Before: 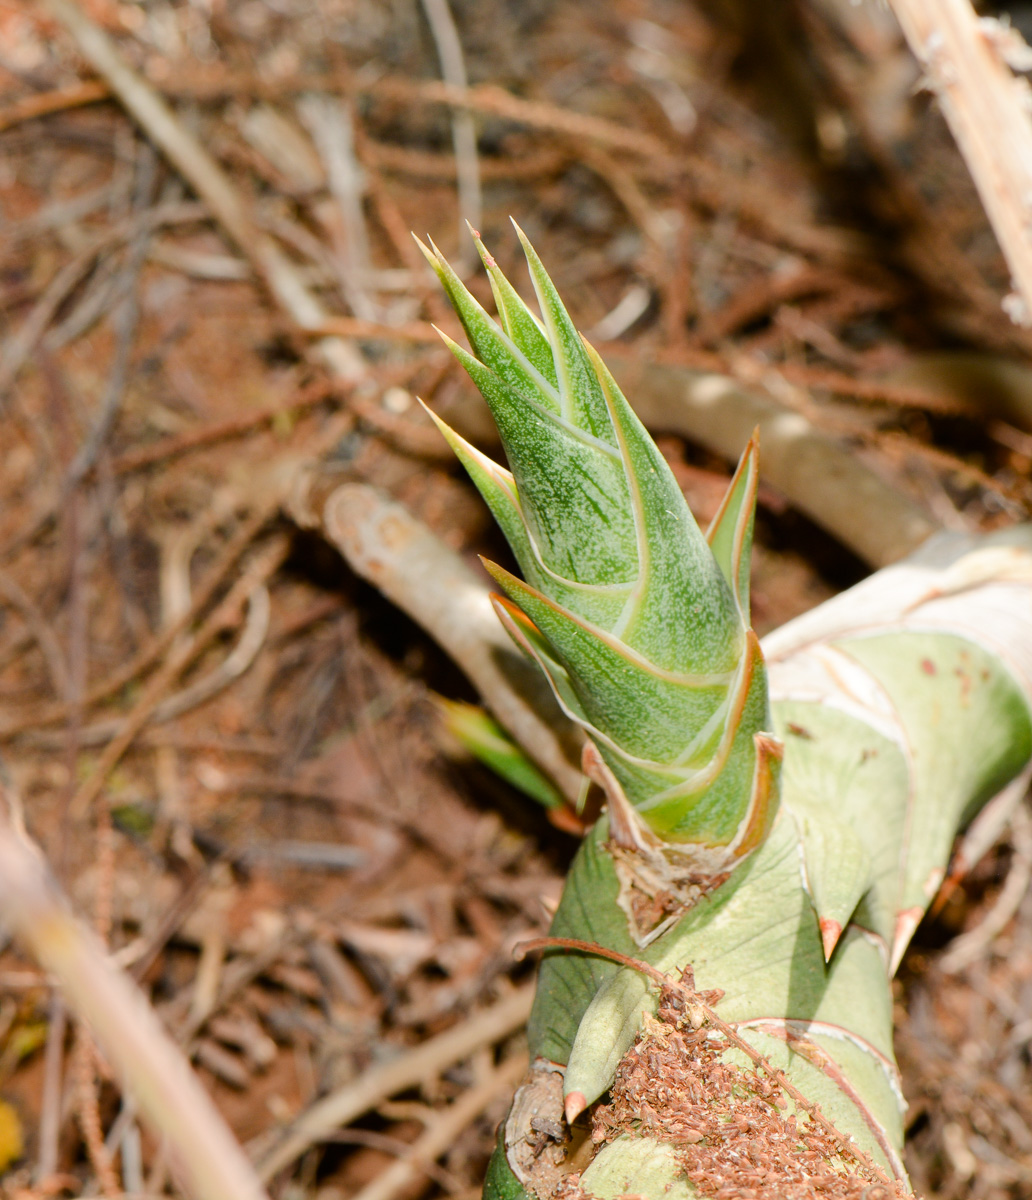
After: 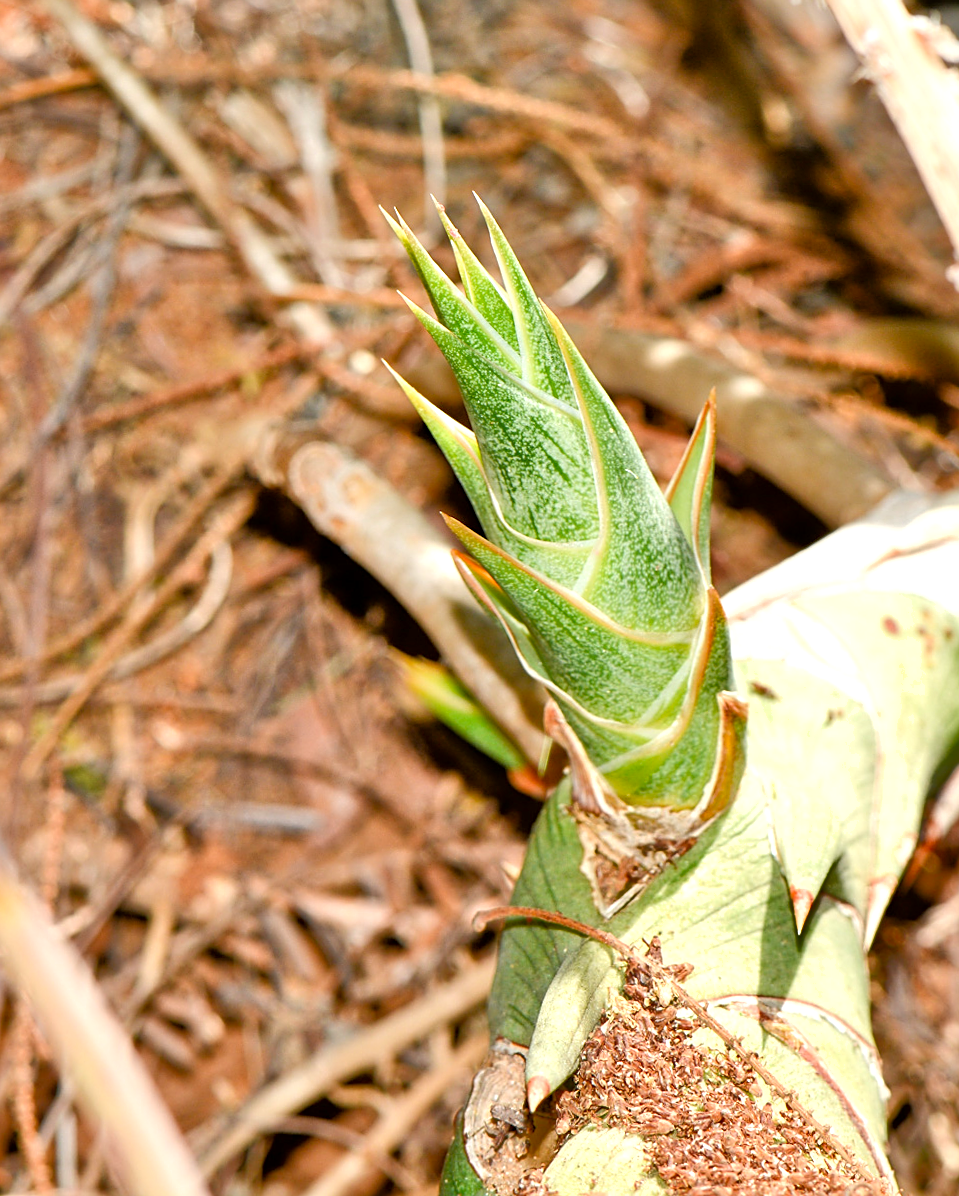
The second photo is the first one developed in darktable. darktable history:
exposure: black level correction 0.001, exposure 0.5 EV, compensate exposure bias true, compensate highlight preservation false
rotate and perspective: rotation 0.215°, lens shift (vertical) -0.139, crop left 0.069, crop right 0.939, crop top 0.002, crop bottom 0.996
tone equalizer: -7 EV 0.15 EV, -6 EV 0.6 EV, -5 EV 1.15 EV, -4 EV 1.33 EV, -3 EV 1.15 EV, -2 EV 0.6 EV, -1 EV 0.15 EV, mask exposure compensation -0.5 EV
sharpen: on, module defaults
shadows and highlights: radius 133.83, soften with gaussian
